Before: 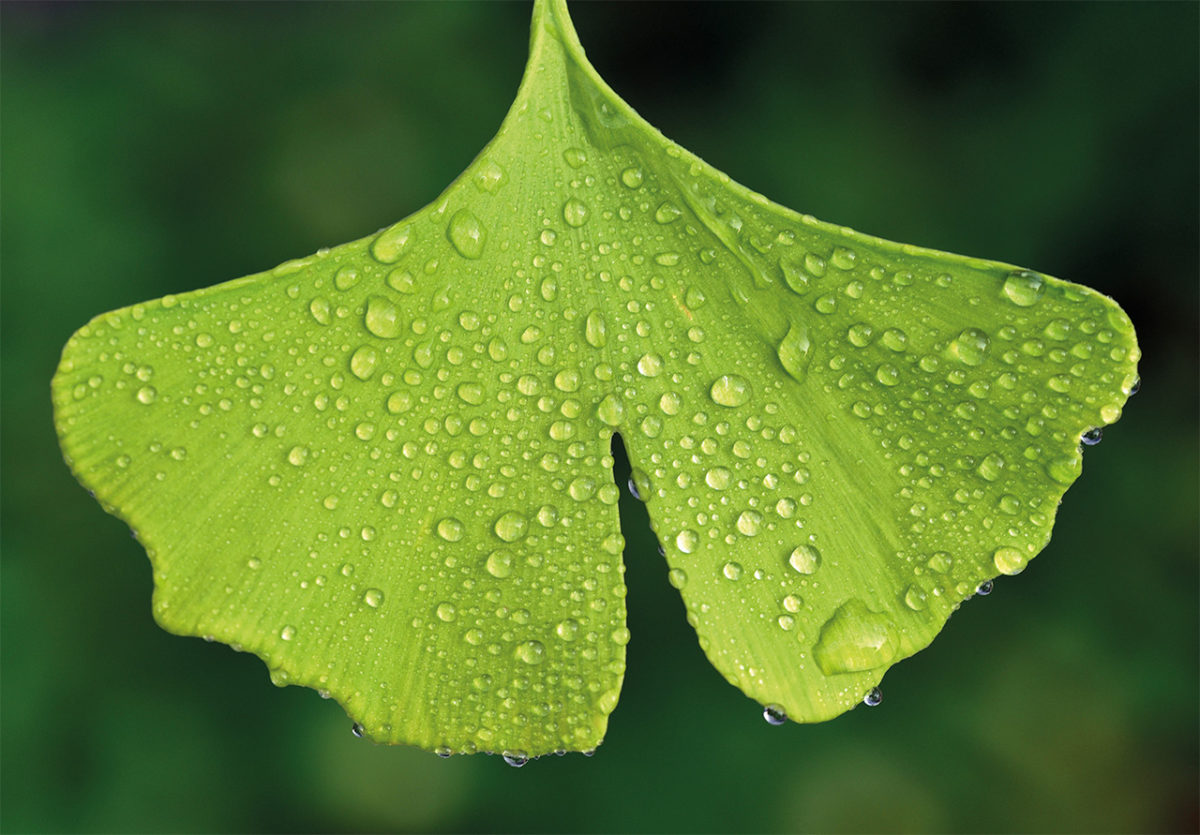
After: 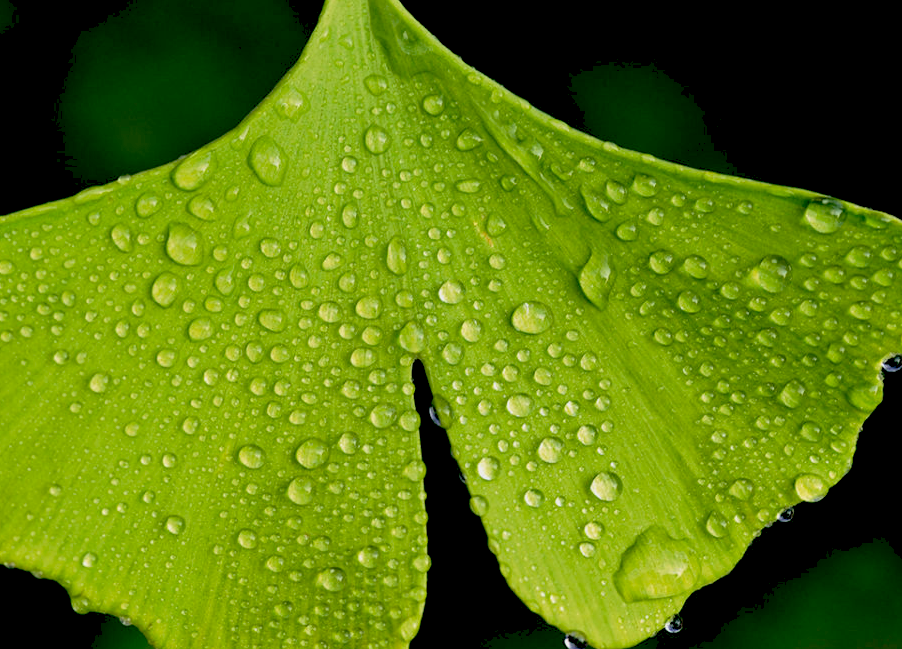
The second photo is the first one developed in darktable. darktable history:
crop: left 16.606%, top 8.792%, right 8.168%, bottom 12.466%
exposure: black level correction 0.045, exposure -0.229 EV, compensate highlight preservation false
levels: black 0.066%
